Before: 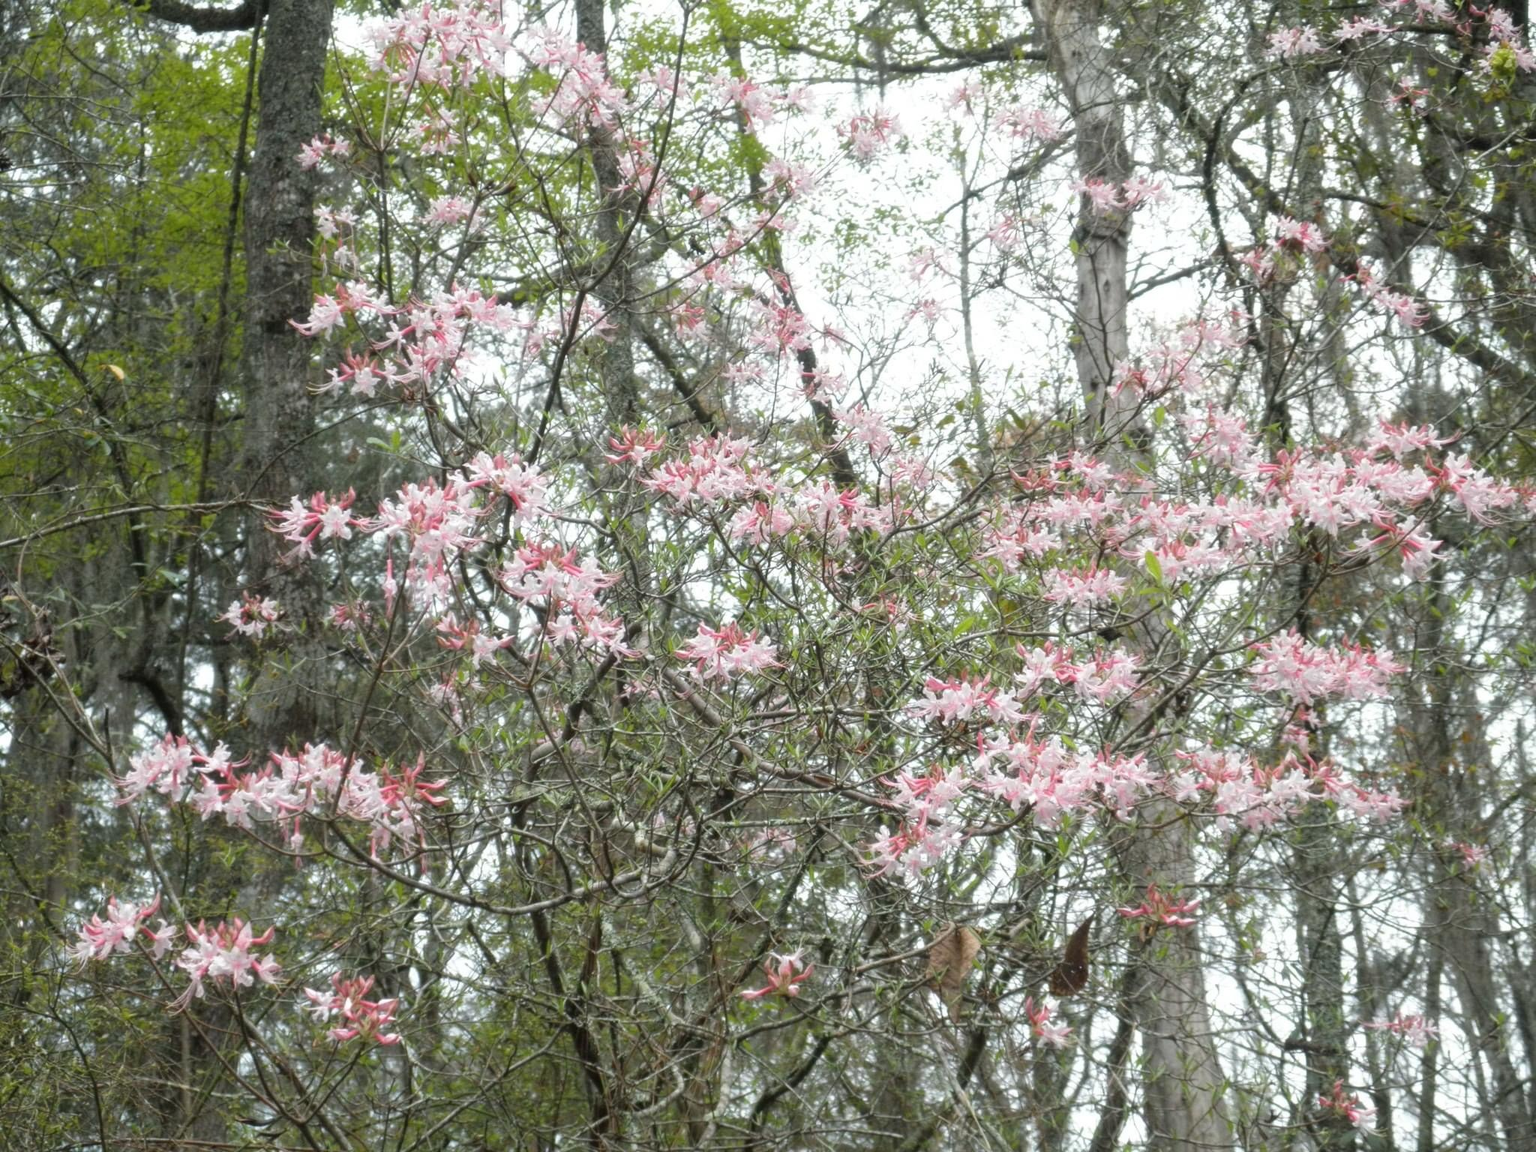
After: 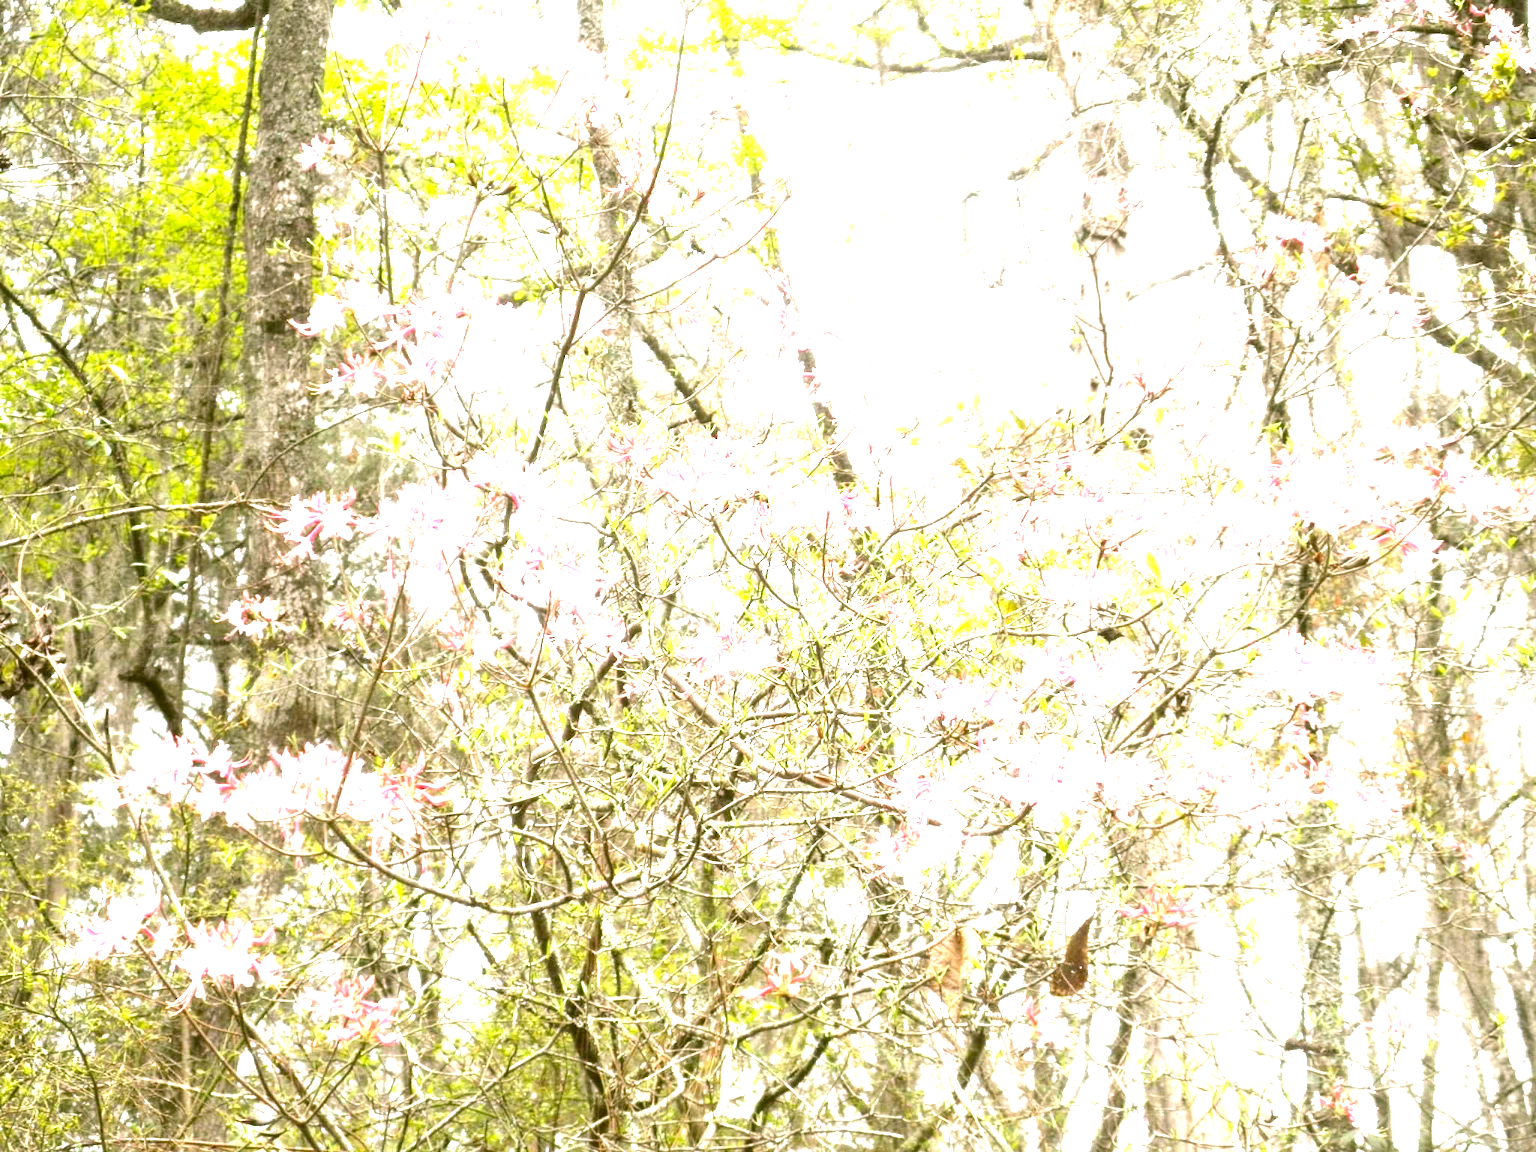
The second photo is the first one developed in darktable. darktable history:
color correction: highlights a* 8.98, highlights b* 15.09, shadows a* -0.49, shadows b* 26.52
exposure: black level correction 0, exposure 1.2 EV, compensate highlight preservation false
white balance: red 0.983, blue 1.036
levels: levels [0, 0.352, 0.703]
